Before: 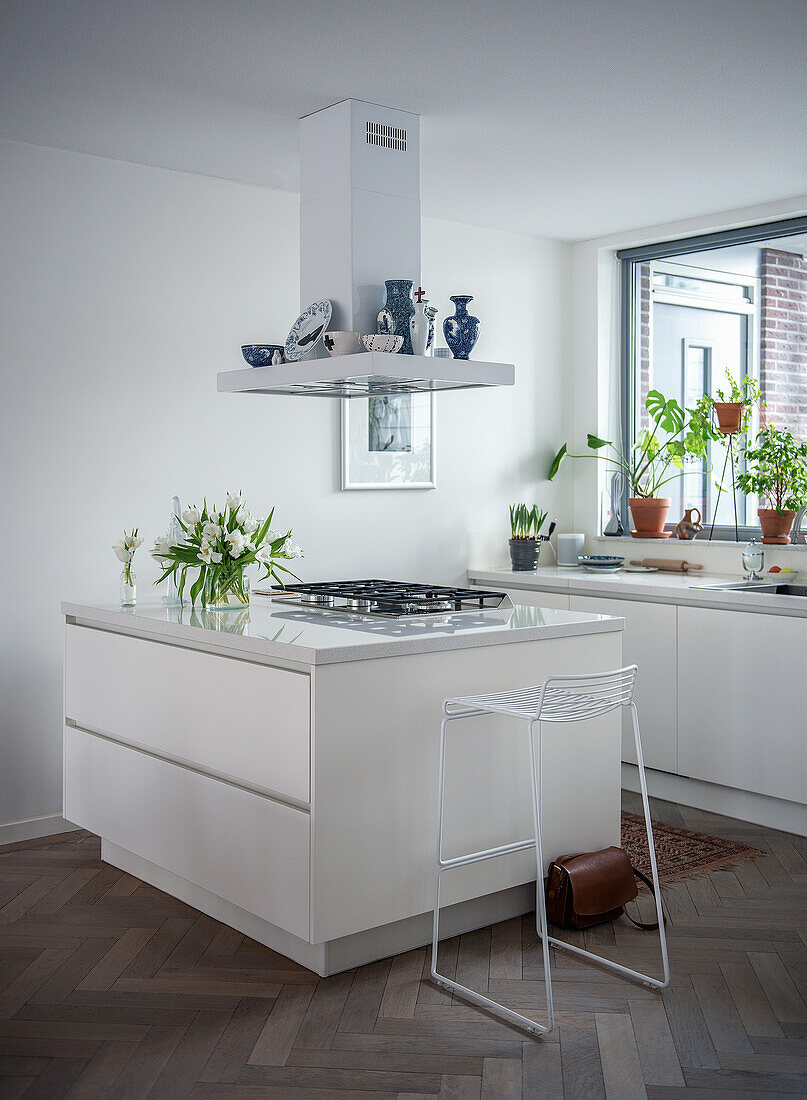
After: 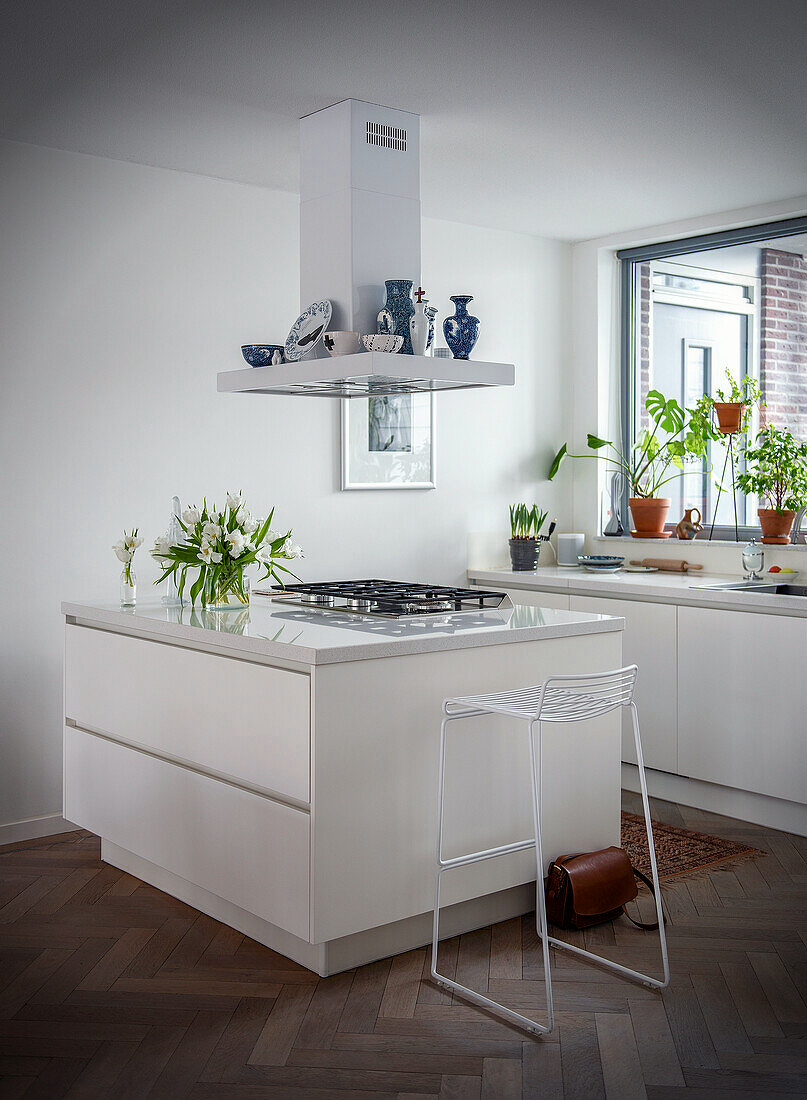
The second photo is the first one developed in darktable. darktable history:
color balance rgb: power › luminance -3.787%, power › chroma 0.545%, power › hue 41.13°, perceptual saturation grading › global saturation 20%, perceptual saturation grading › highlights -25.716%, perceptual saturation grading › shadows 25.538%
vignetting: fall-off start 77.02%, fall-off radius 28.65%, brightness -0.587, saturation -0.121, width/height ratio 0.977
